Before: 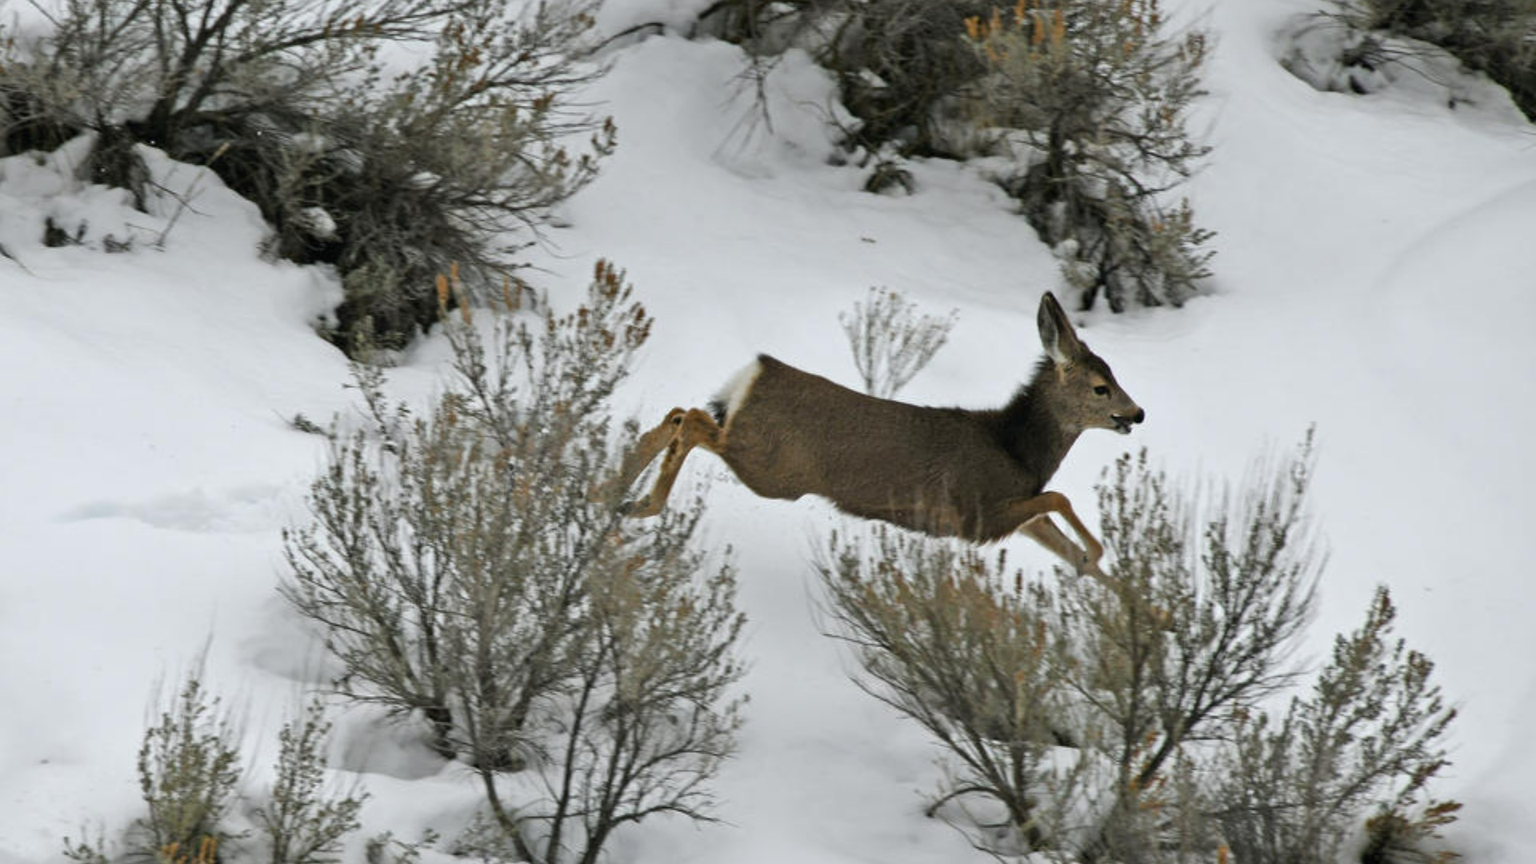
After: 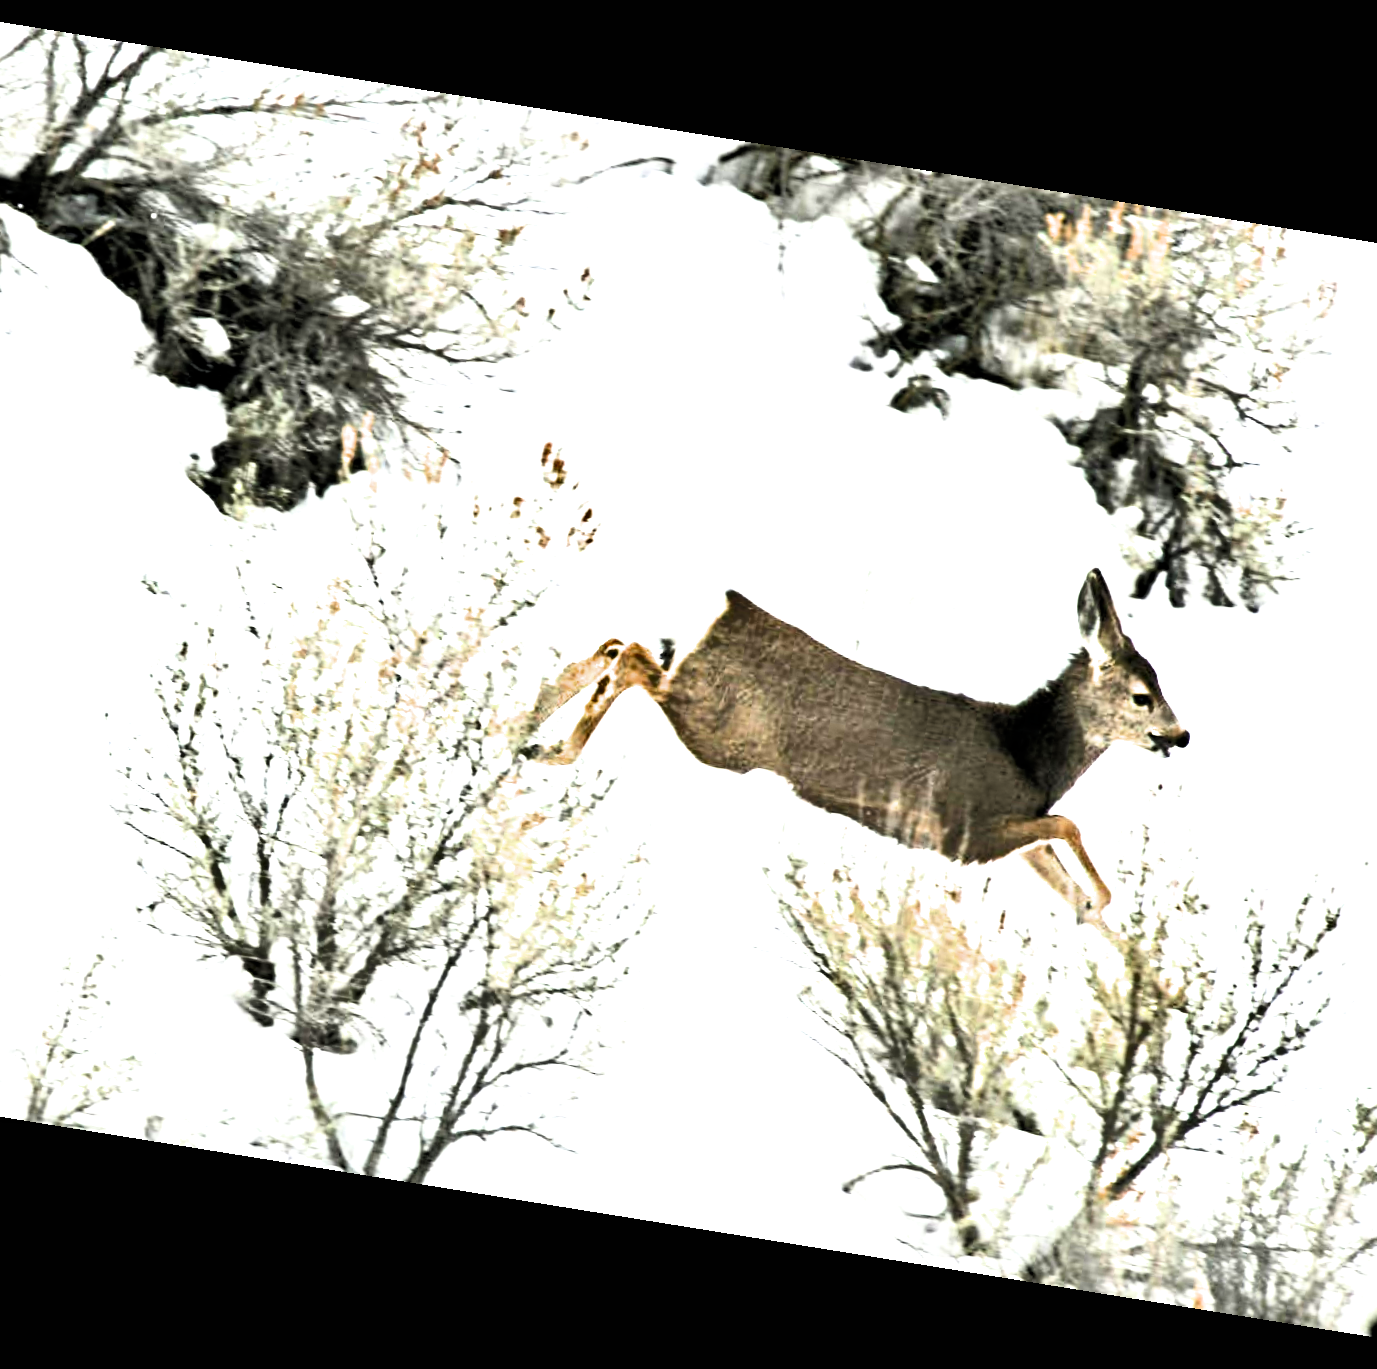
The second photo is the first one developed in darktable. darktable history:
exposure: exposure 2.25 EV, compensate highlight preservation false
filmic rgb: black relative exposure -3.63 EV, white relative exposure 2.16 EV, hardness 3.62
crop and rotate: left 15.055%, right 18.278%
rotate and perspective: rotation 9.12°, automatic cropping off
shadows and highlights: low approximation 0.01, soften with gaussian
